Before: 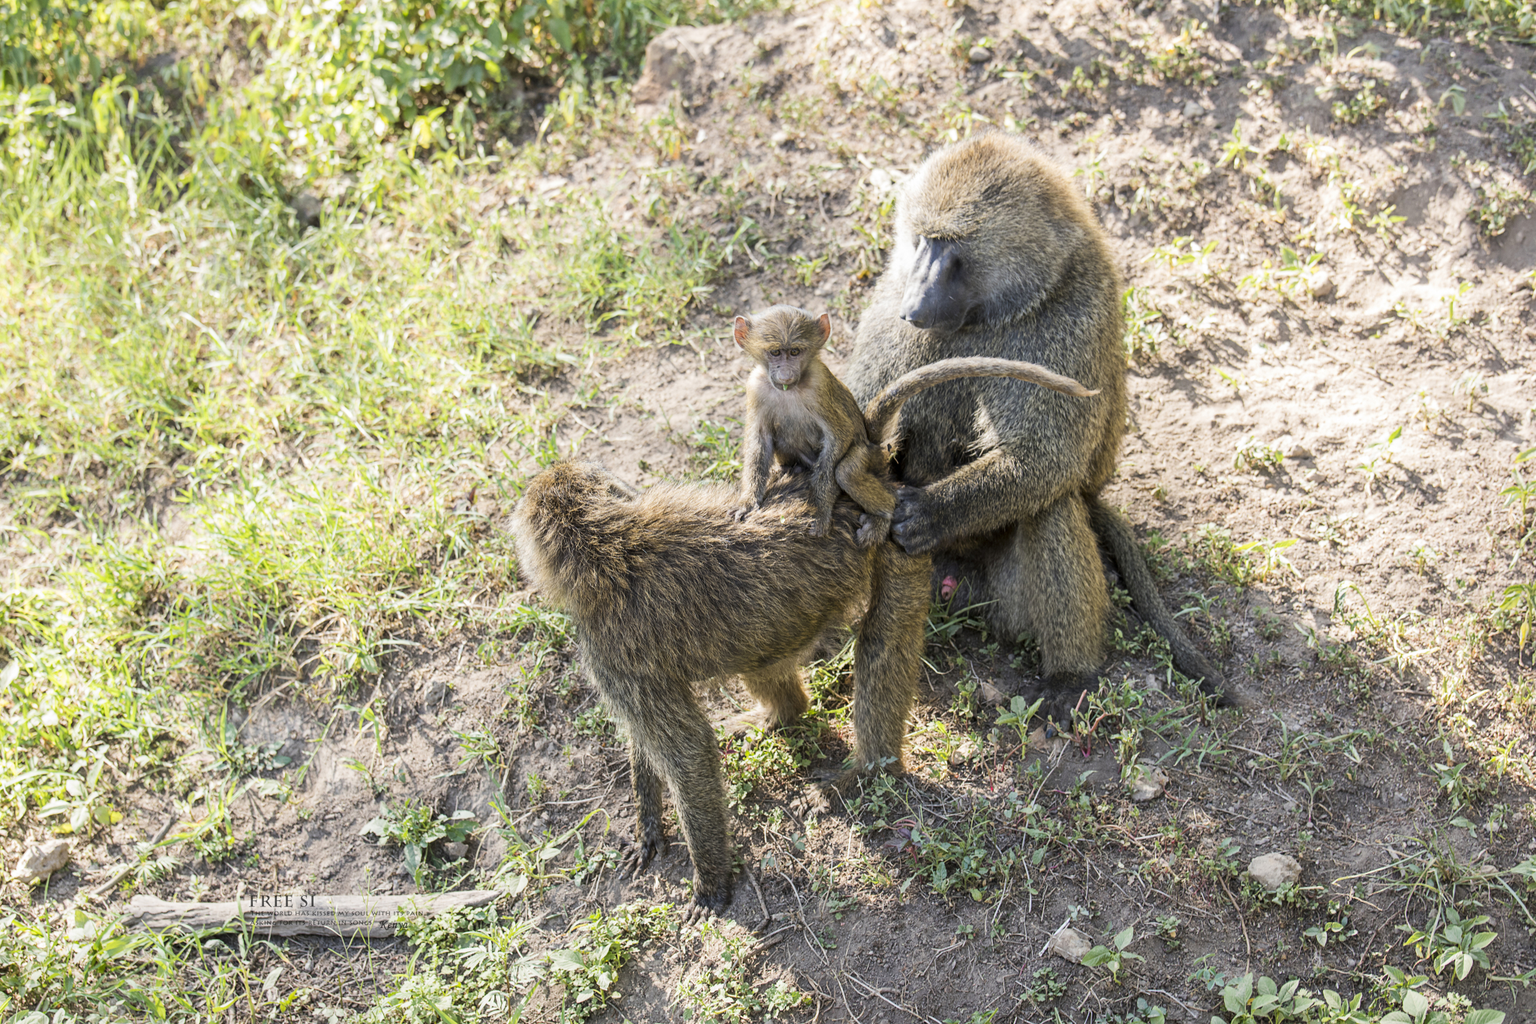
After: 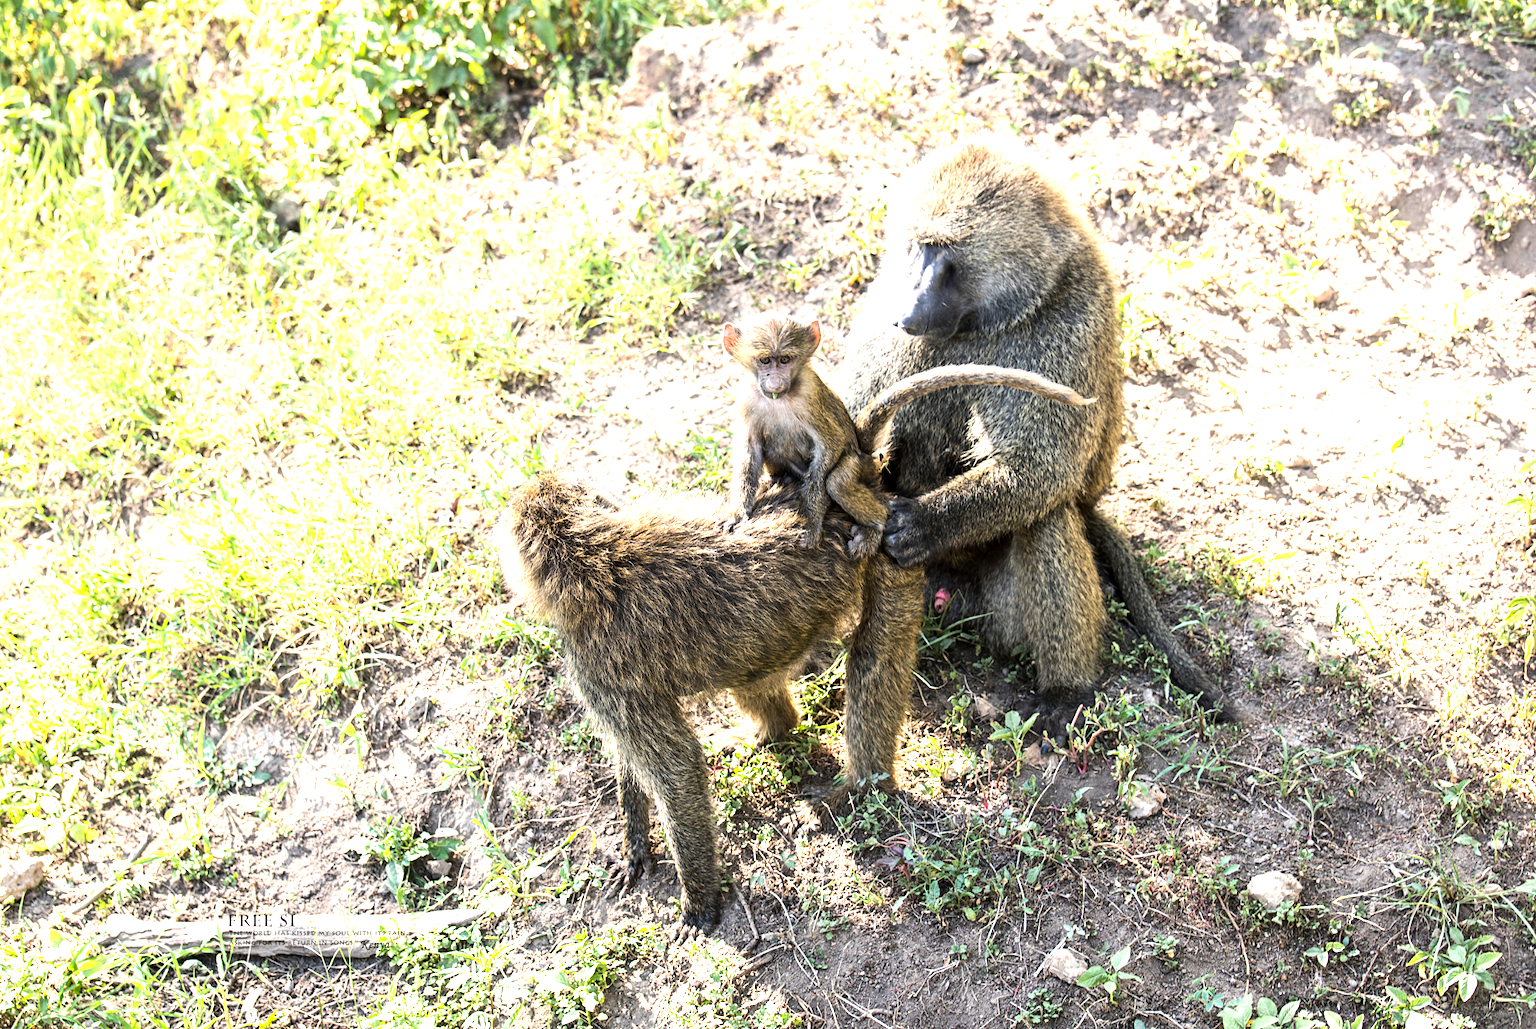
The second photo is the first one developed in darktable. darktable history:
exposure: exposure 0.373 EV, compensate highlight preservation false
tone equalizer: -8 EV -0.784 EV, -7 EV -0.74 EV, -6 EV -0.597 EV, -5 EV -0.366 EV, -3 EV 0.381 EV, -2 EV 0.6 EV, -1 EV 0.696 EV, +0 EV 0.734 EV, edges refinement/feathering 500, mask exposure compensation -1.57 EV, preserve details no
crop: left 1.726%, right 0.276%, bottom 1.539%
